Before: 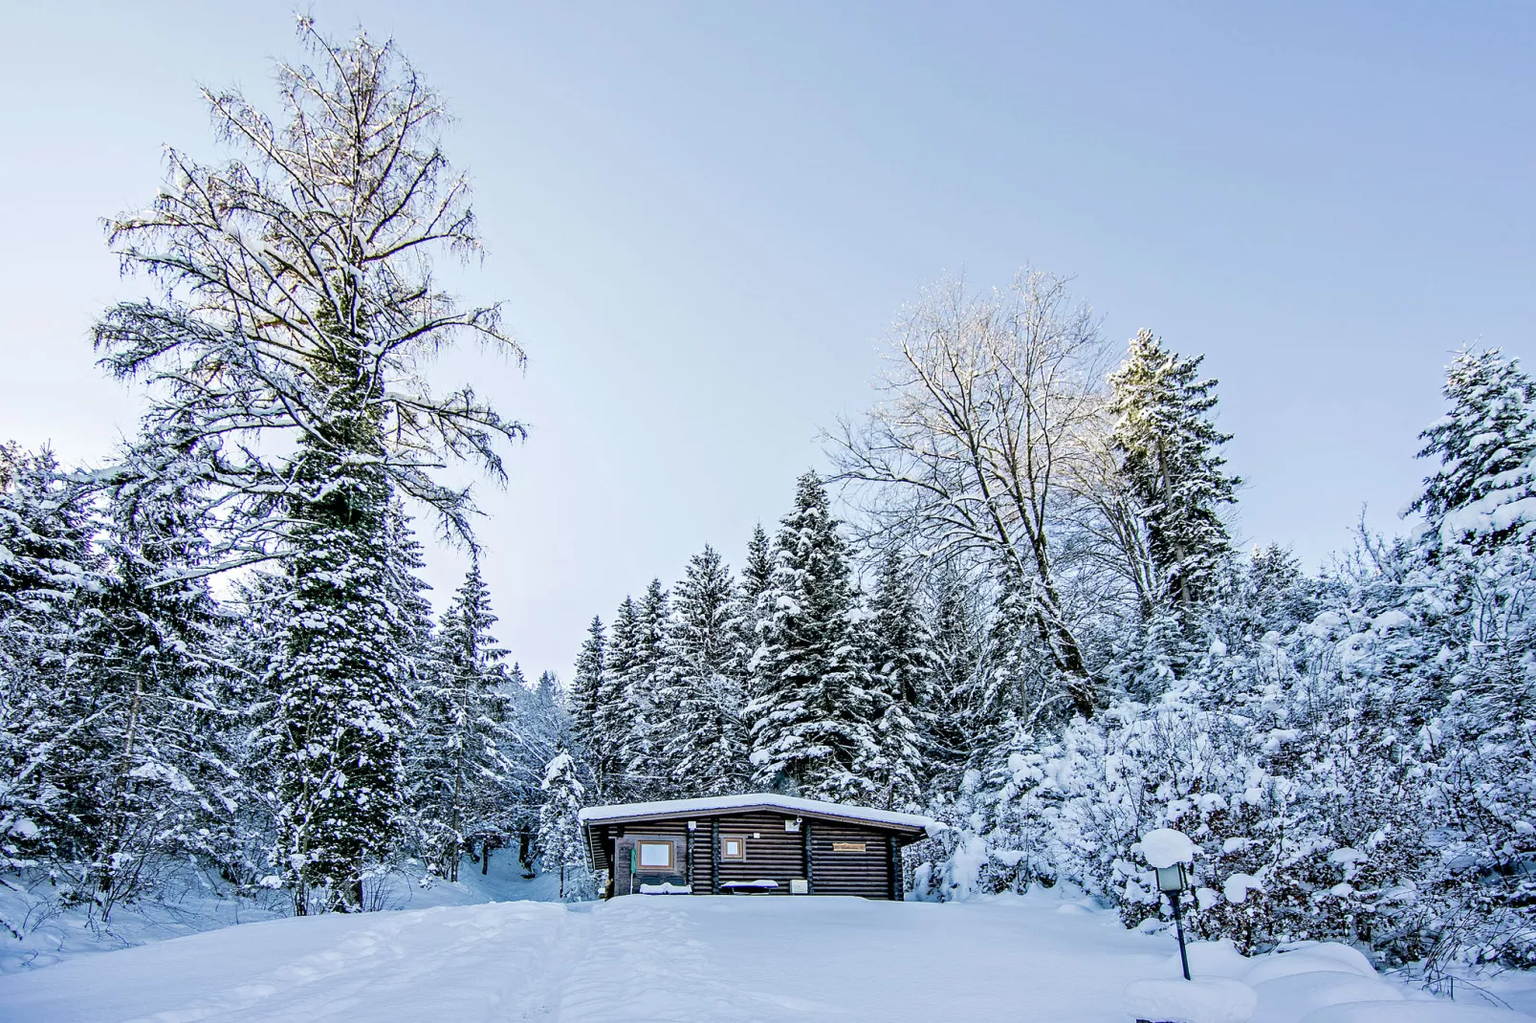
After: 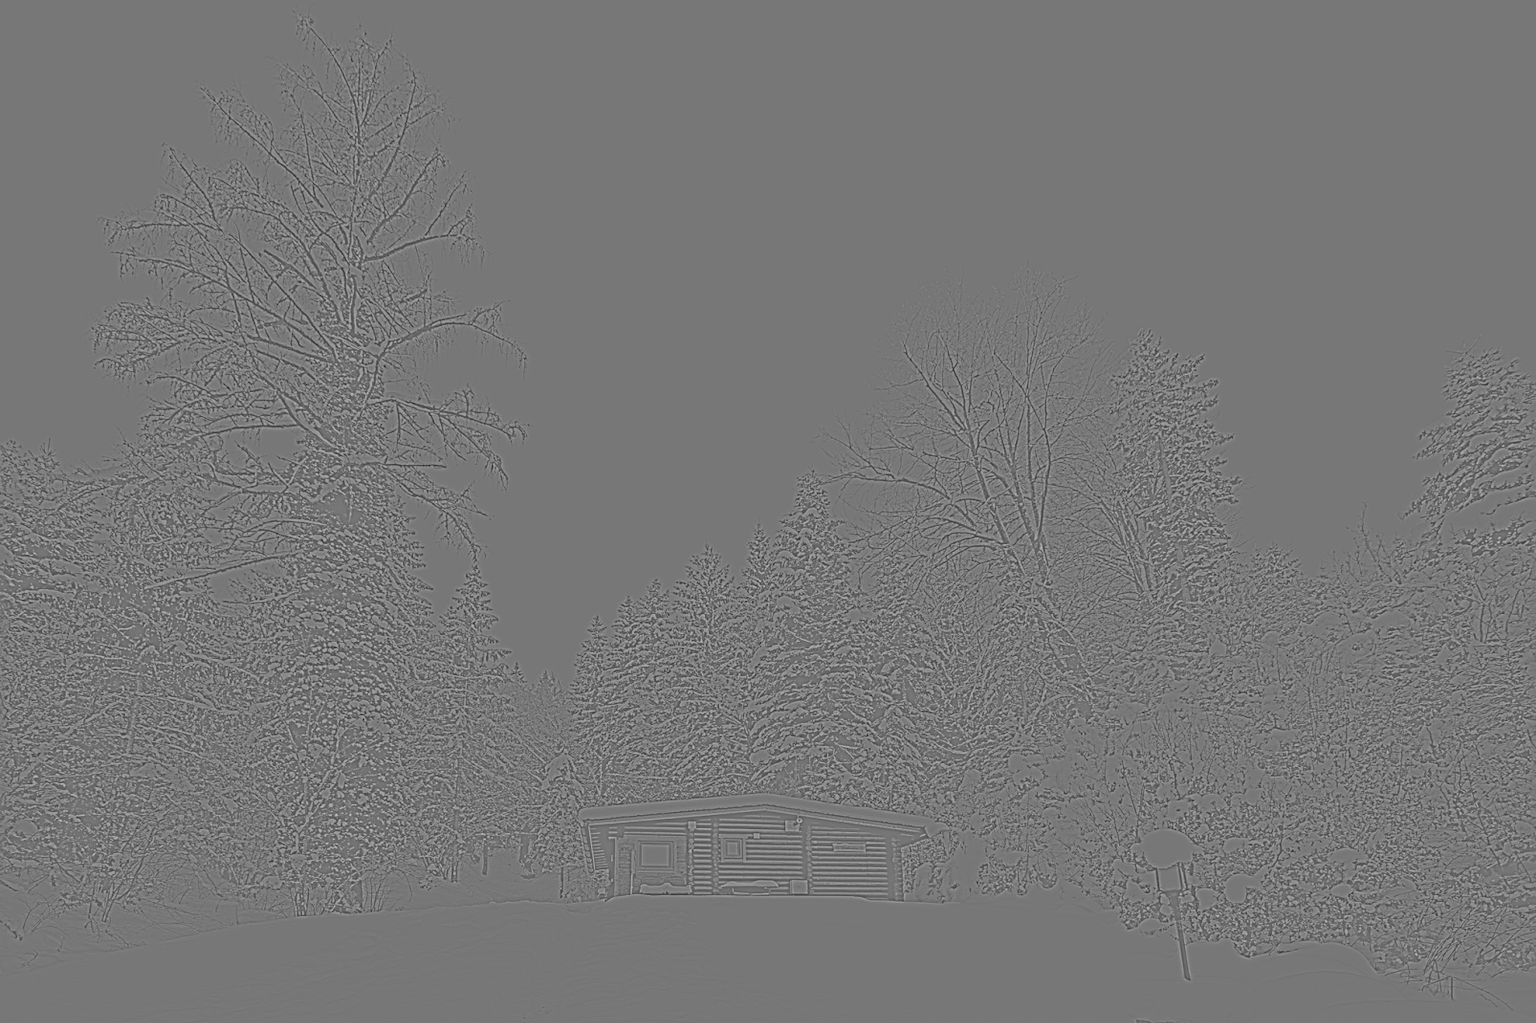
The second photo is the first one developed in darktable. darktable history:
highpass: sharpness 9.84%, contrast boost 9.94%
white balance: red 0.926, green 1.003, blue 1.133
sharpen: on, module defaults
contrast brightness saturation: contrast -0.26, saturation -0.43
local contrast: detail 110%
